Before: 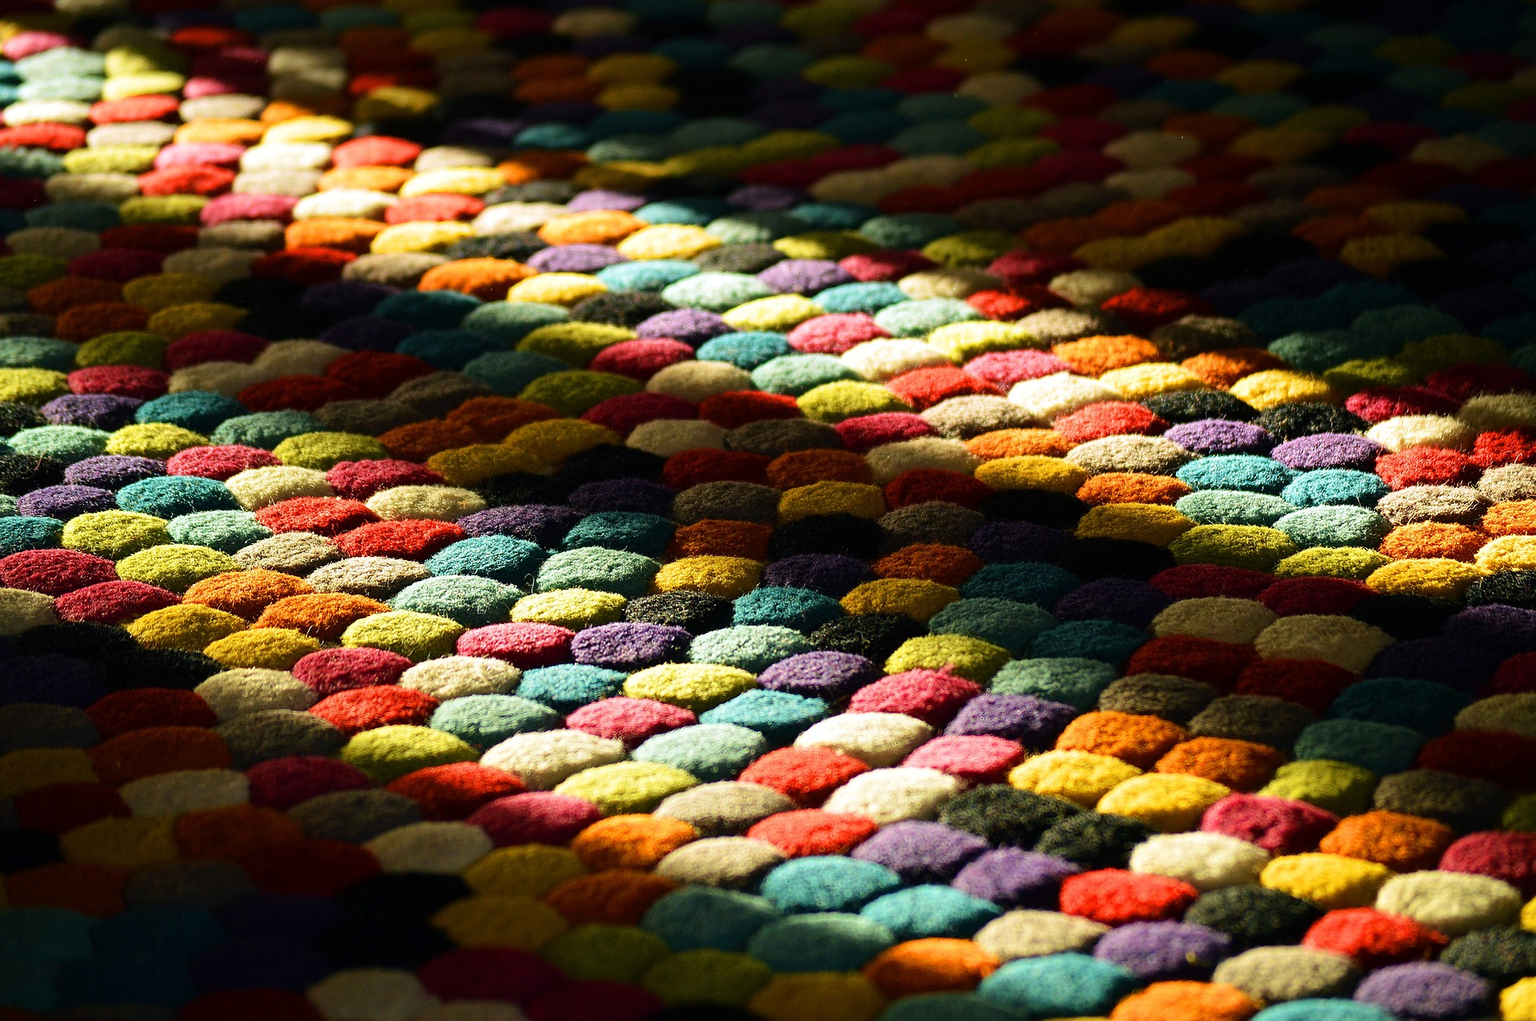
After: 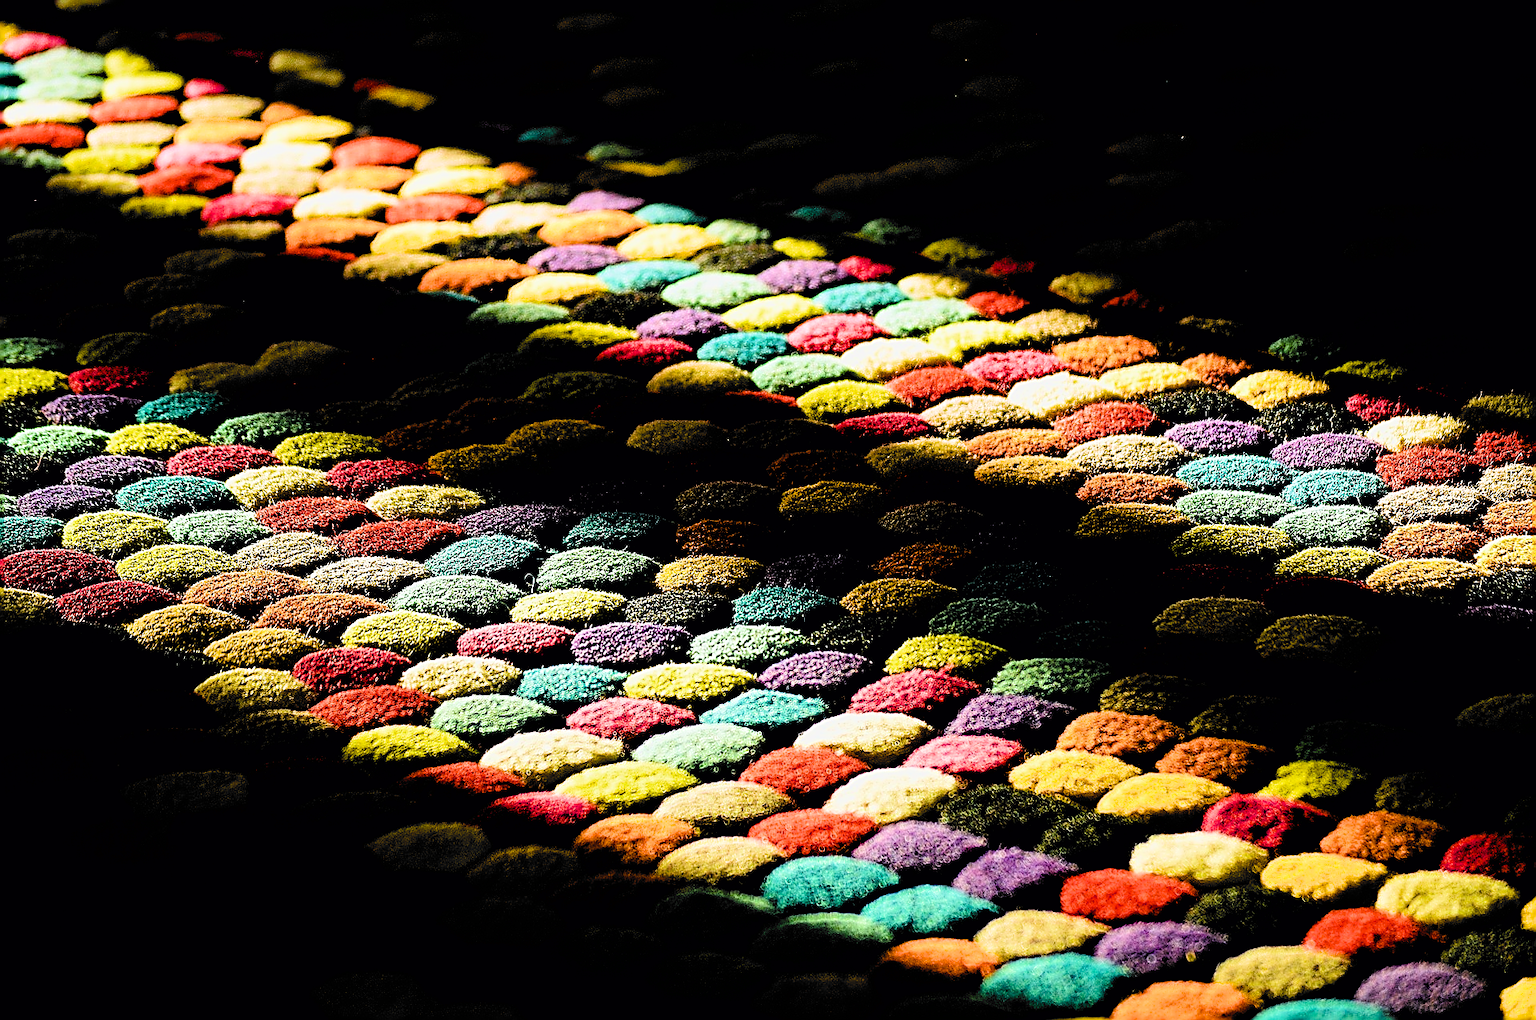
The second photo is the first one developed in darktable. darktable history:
color balance rgb: global offset › luminance -1.446%, perceptual saturation grading › global saturation 45.092%, perceptual saturation grading › highlights -25.054%, perceptual saturation grading › shadows 49.551%, perceptual brilliance grading › global brilliance 14.415%, perceptual brilliance grading › shadows -35.726%, global vibrance 20.188%
sharpen: amount 1.996
filmic rgb: black relative exposure -5.13 EV, white relative exposure 3.95 EV, threshold 5.99 EV, hardness 2.88, contrast 1.392, highlights saturation mix -29.23%, color science v6 (2022), enable highlight reconstruction true
